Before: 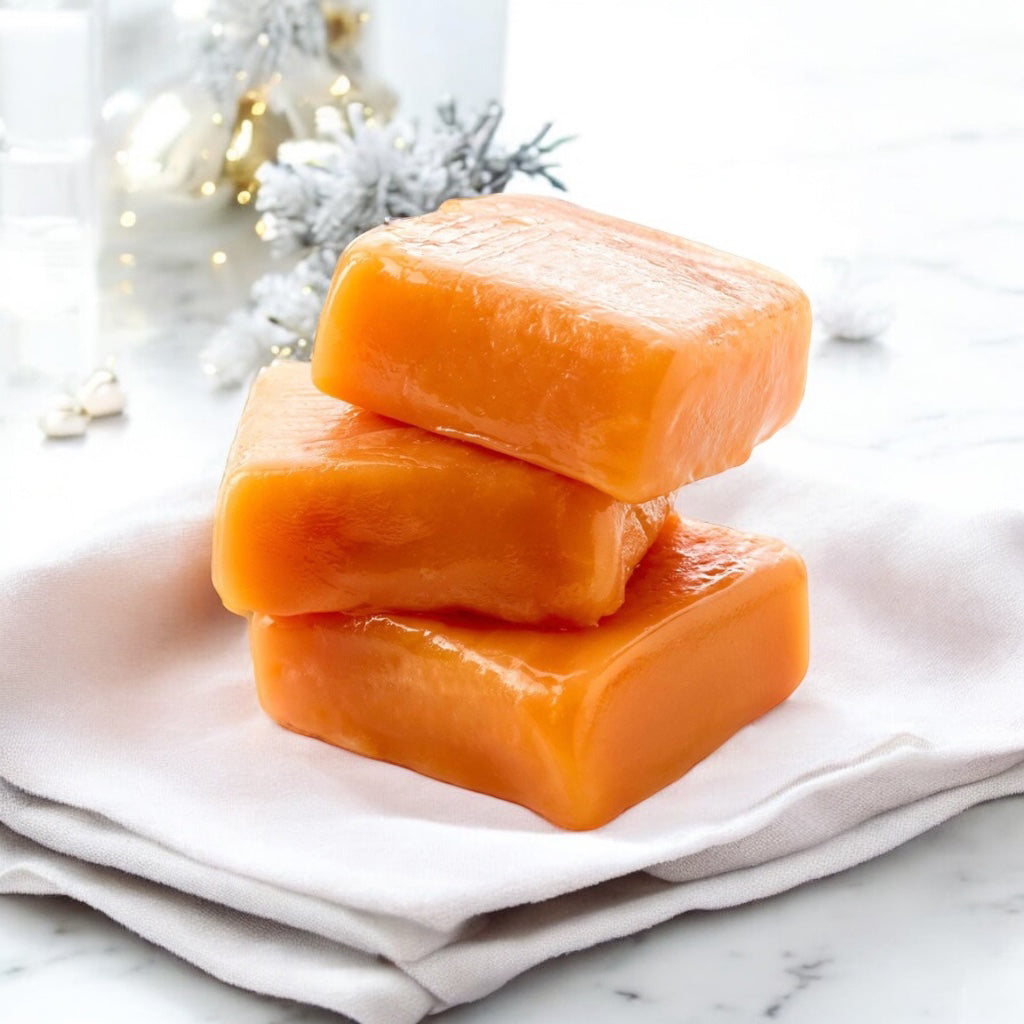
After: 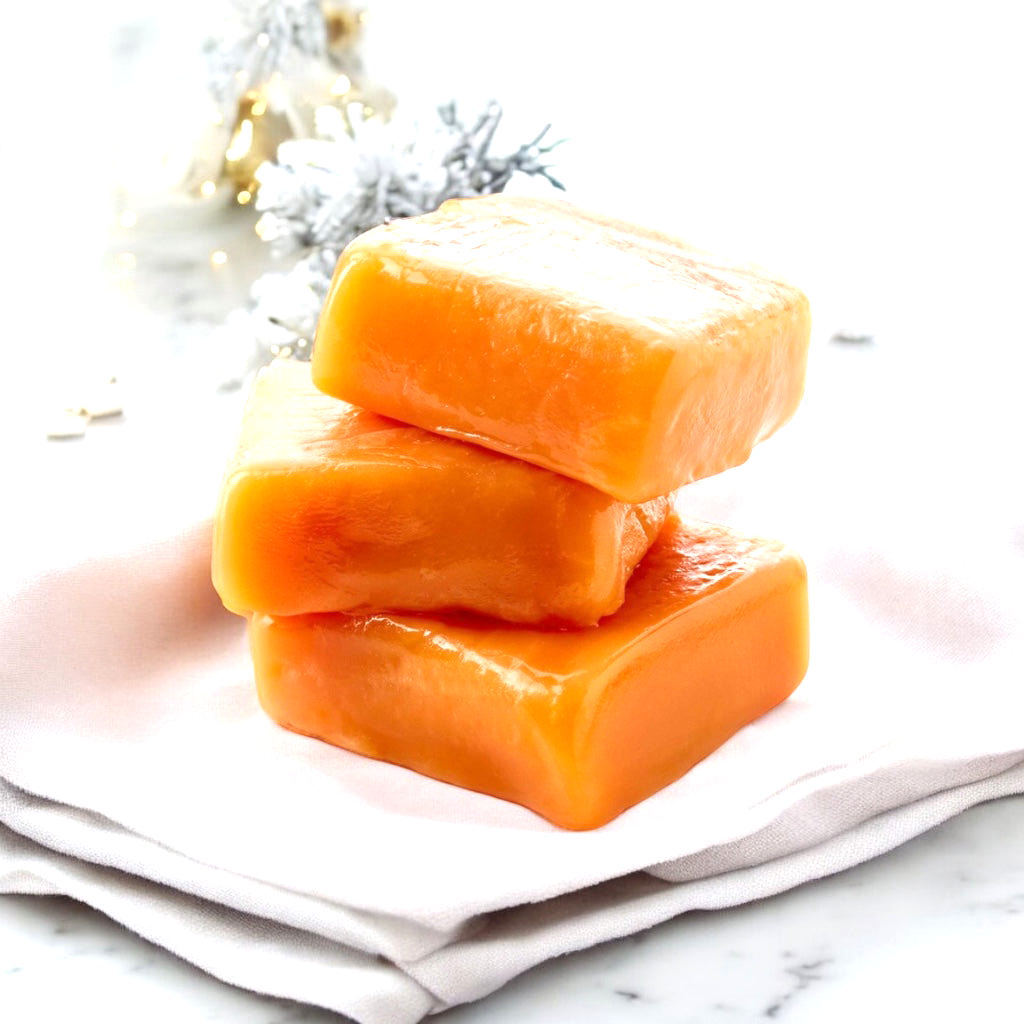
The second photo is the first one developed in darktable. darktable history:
exposure: black level correction 0.001, exposure 0.5 EV, compensate exposure bias true, compensate highlight preservation false
color correction: highlights a* -0.182, highlights b* -0.124
